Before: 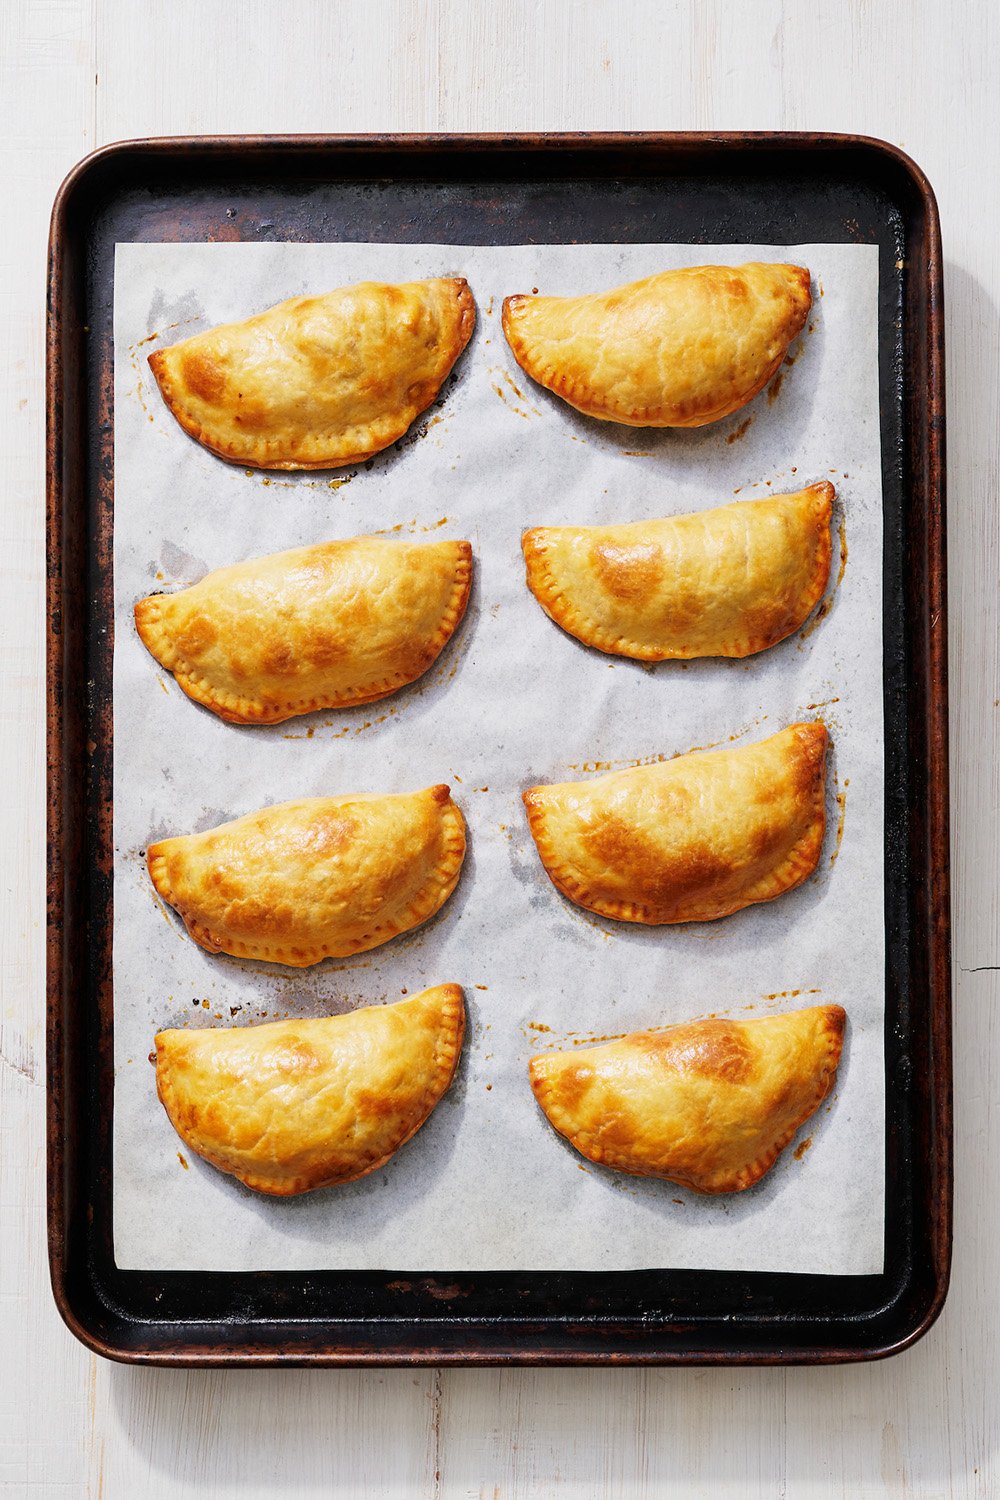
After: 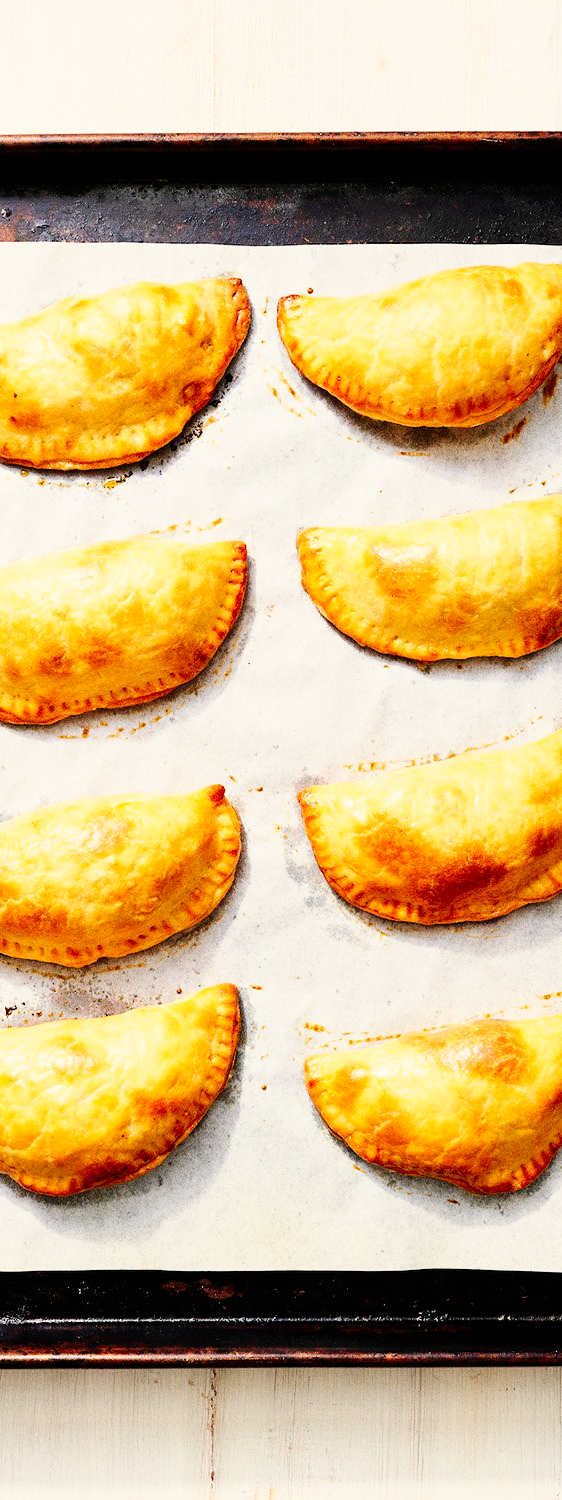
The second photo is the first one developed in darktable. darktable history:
grain: on, module defaults
tone curve: curves: ch0 [(0, 0) (0.003, 0) (0.011, 0.001) (0.025, 0.003) (0.044, 0.005) (0.069, 0.013) (0.1, 0.024) (0.136, 0.04) (0.177, 0.087) (0.224, 0.148) (0.277, 0.238) (0.335, 0.335) (0.399, 0.43) (0.468, 0.524) (0.543, 0.621) (0.623, 0.712) (0.709, 0.788) (0.801, 0.867) (0.898, 0.947) (1, 1)], preserve colors none
contrast brightness saturation: contrast 0.2, brightness 0.15, saturation 0.14
white balance: red 1.029, blue 0.92
crop and rotate: left 22.516%, right 21.234%
